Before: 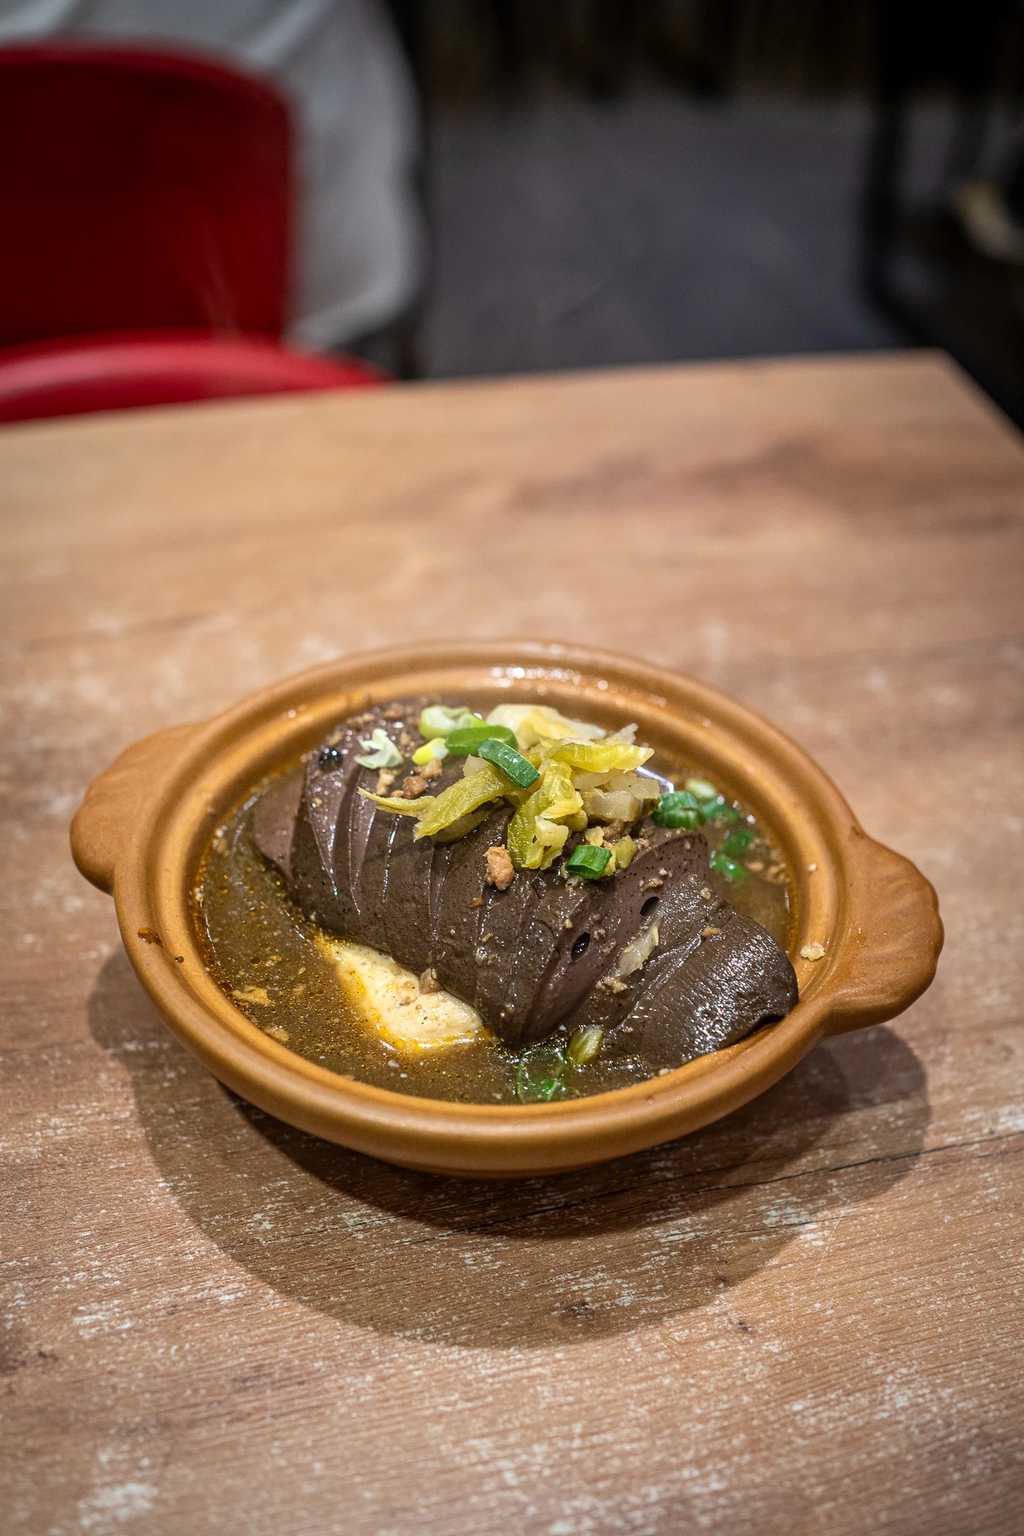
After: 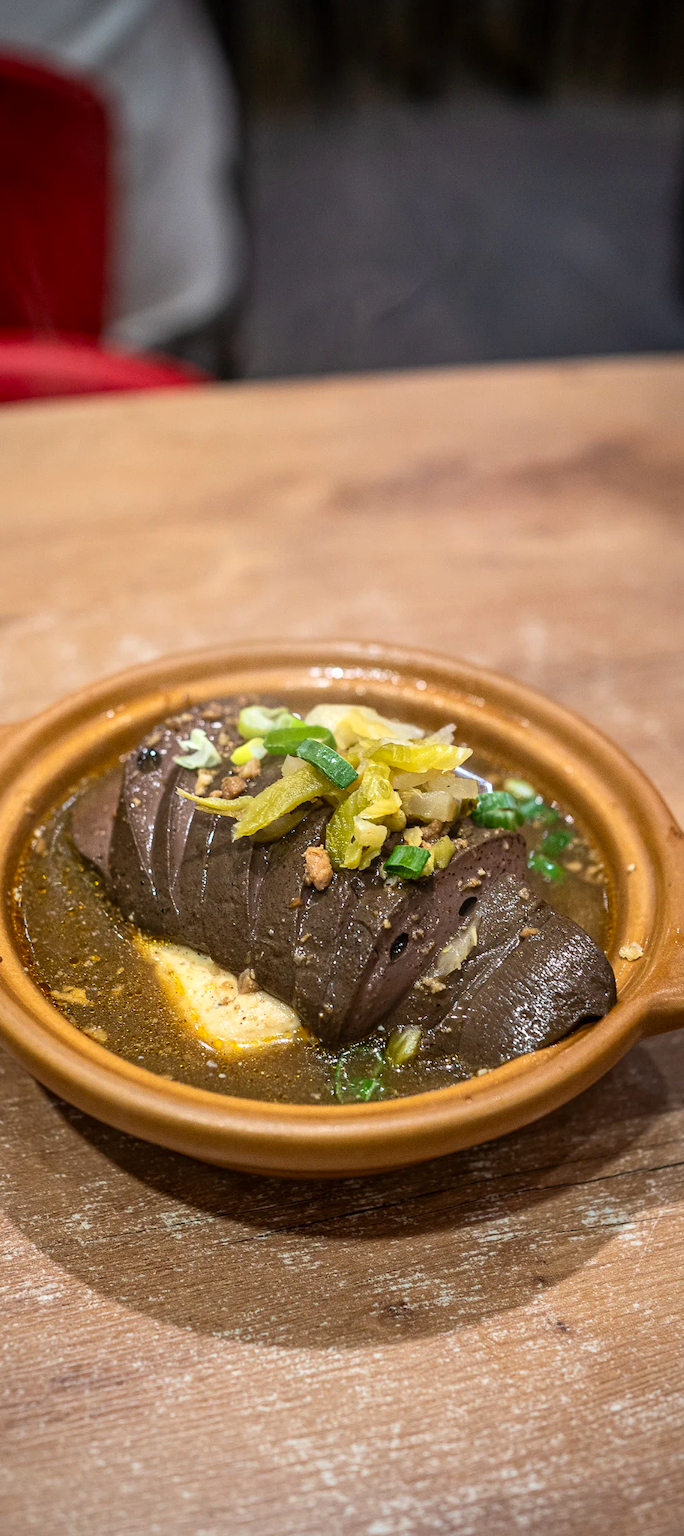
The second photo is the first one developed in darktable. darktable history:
crop and rotate: left 17.732%, right 15.423%
contrast brightness saturation: contrast 0.1, brightness 0.03, saturation 0.09
